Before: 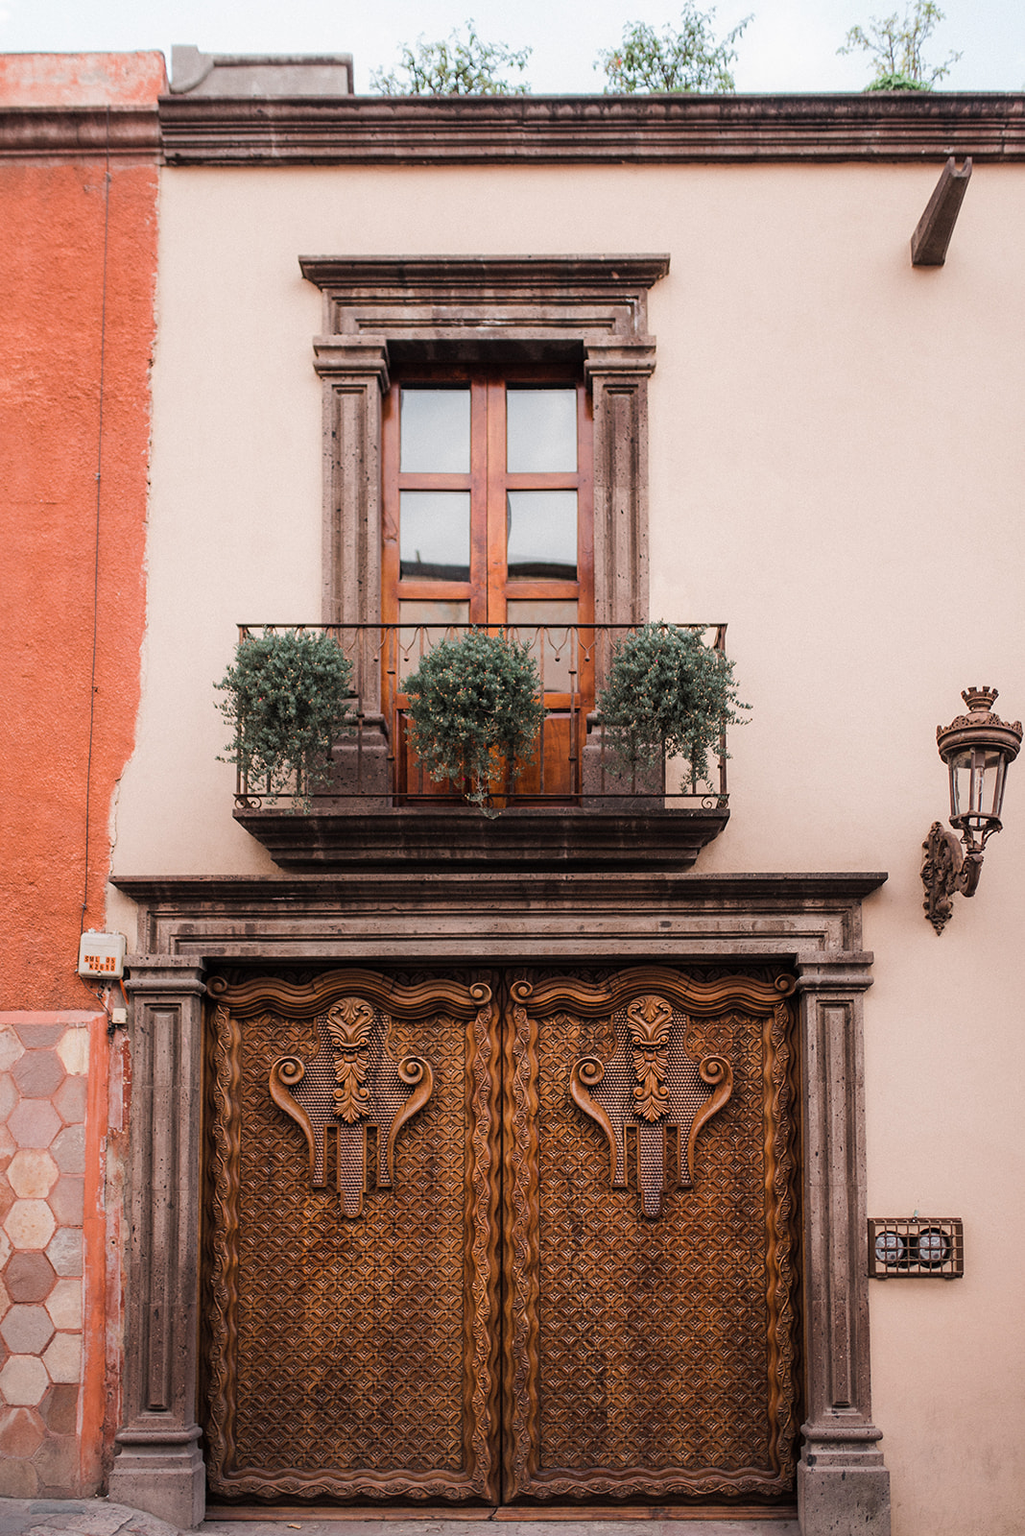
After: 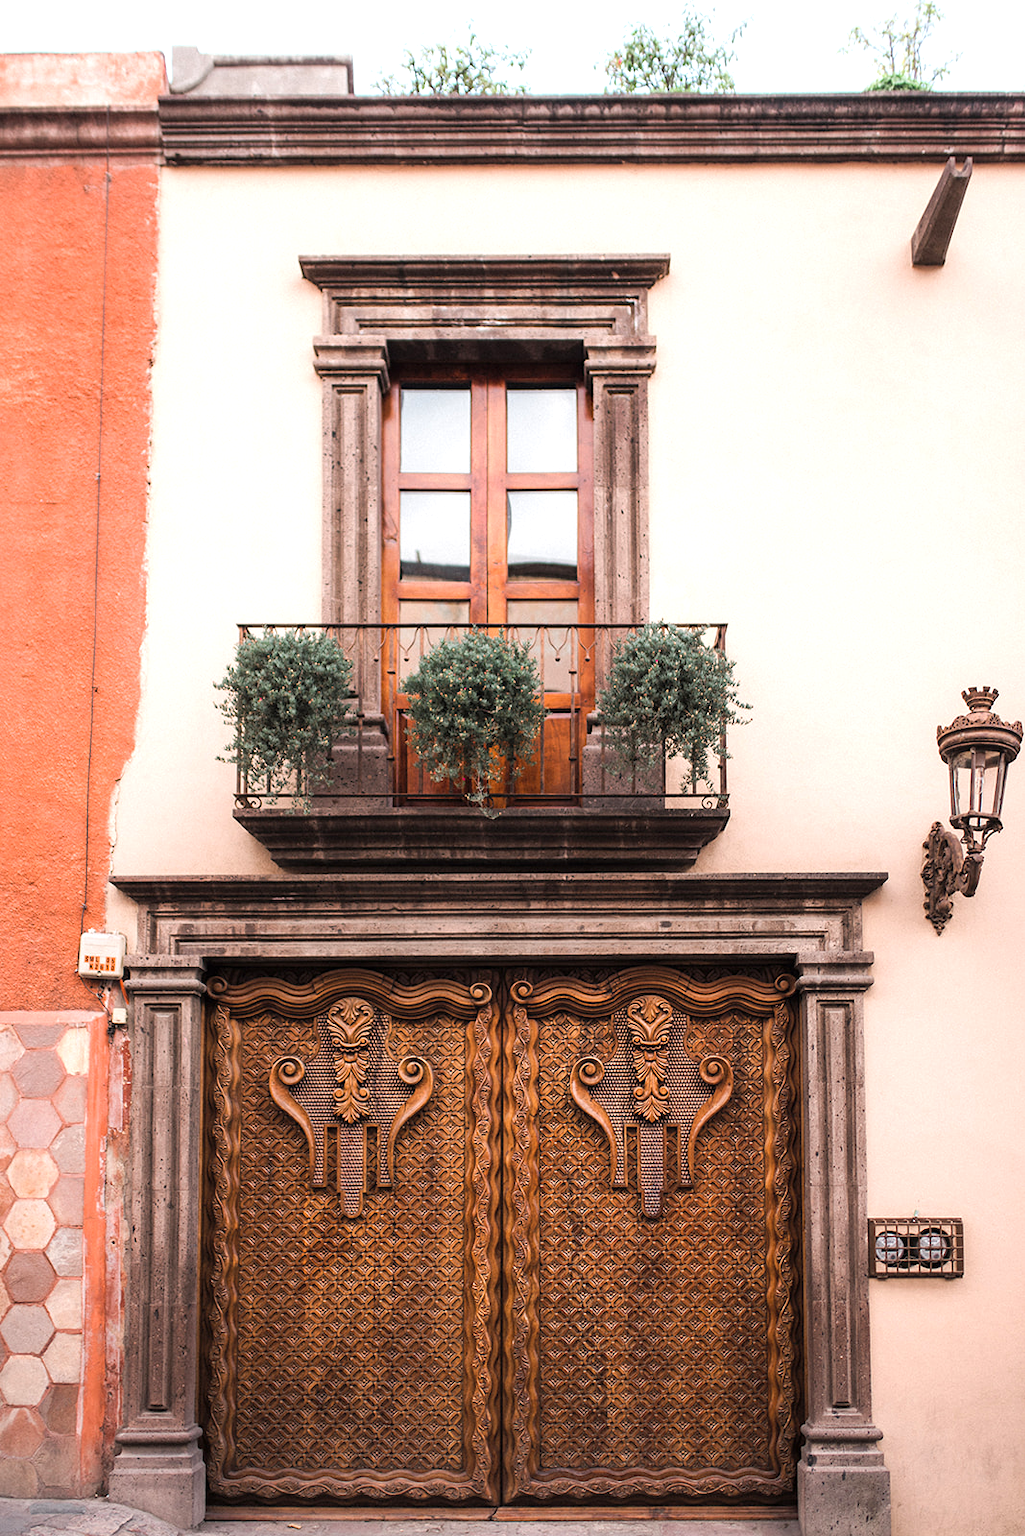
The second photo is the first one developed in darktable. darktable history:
exposure: exposure 0.607 EV, compensate exposure bias true, compensate highlight preservation false
